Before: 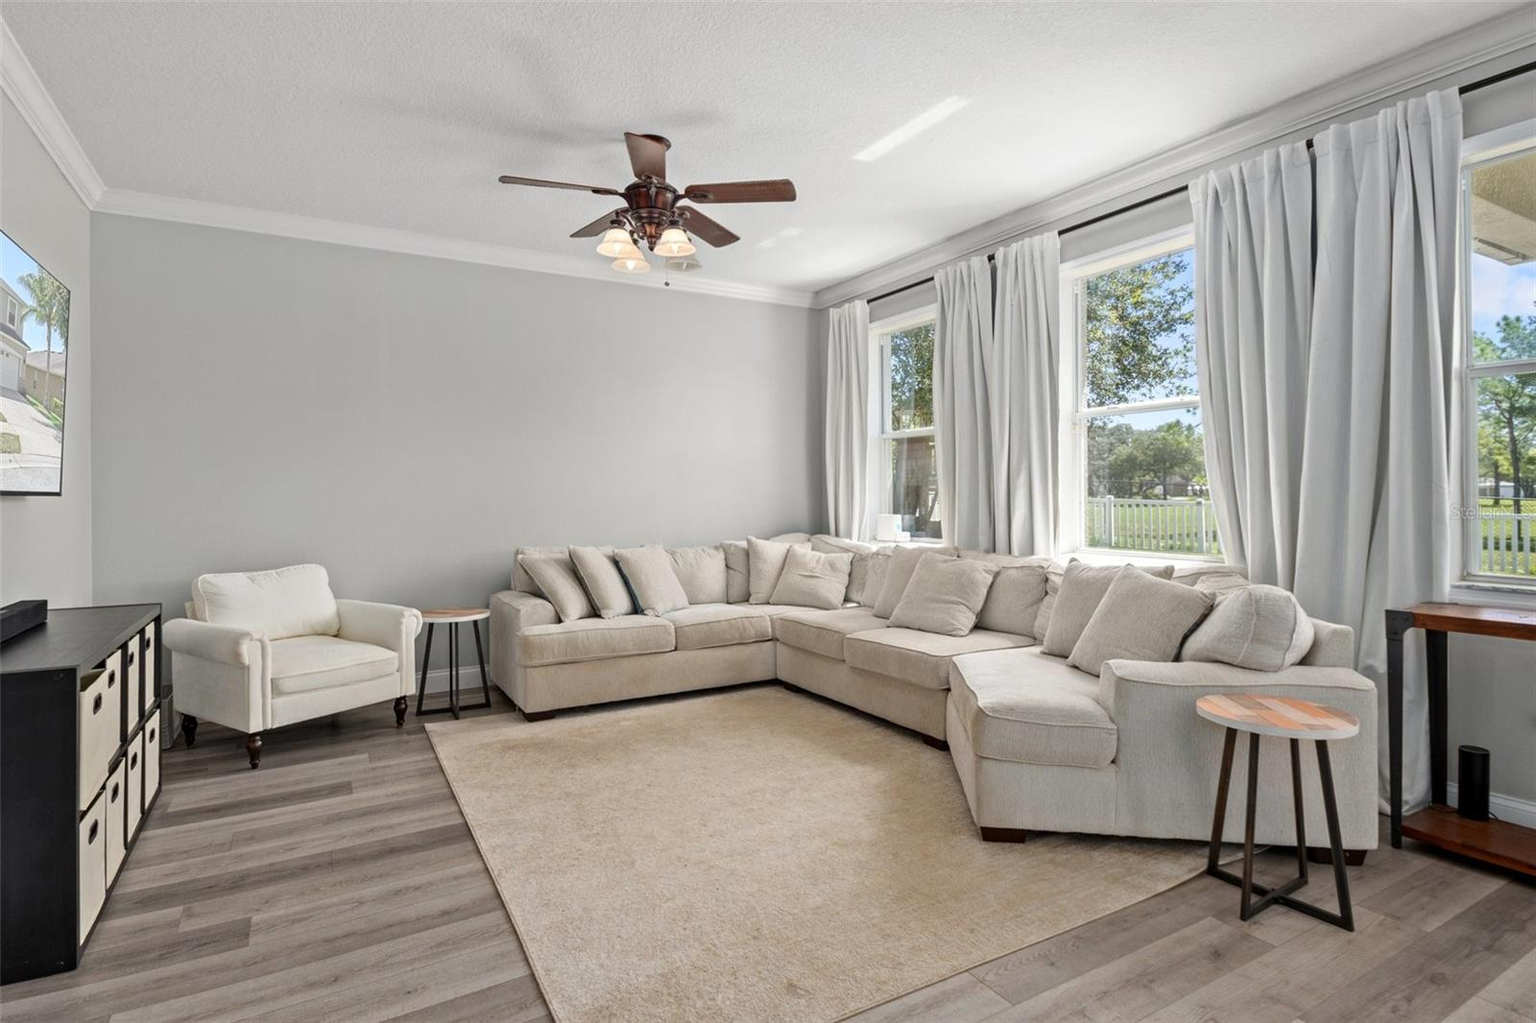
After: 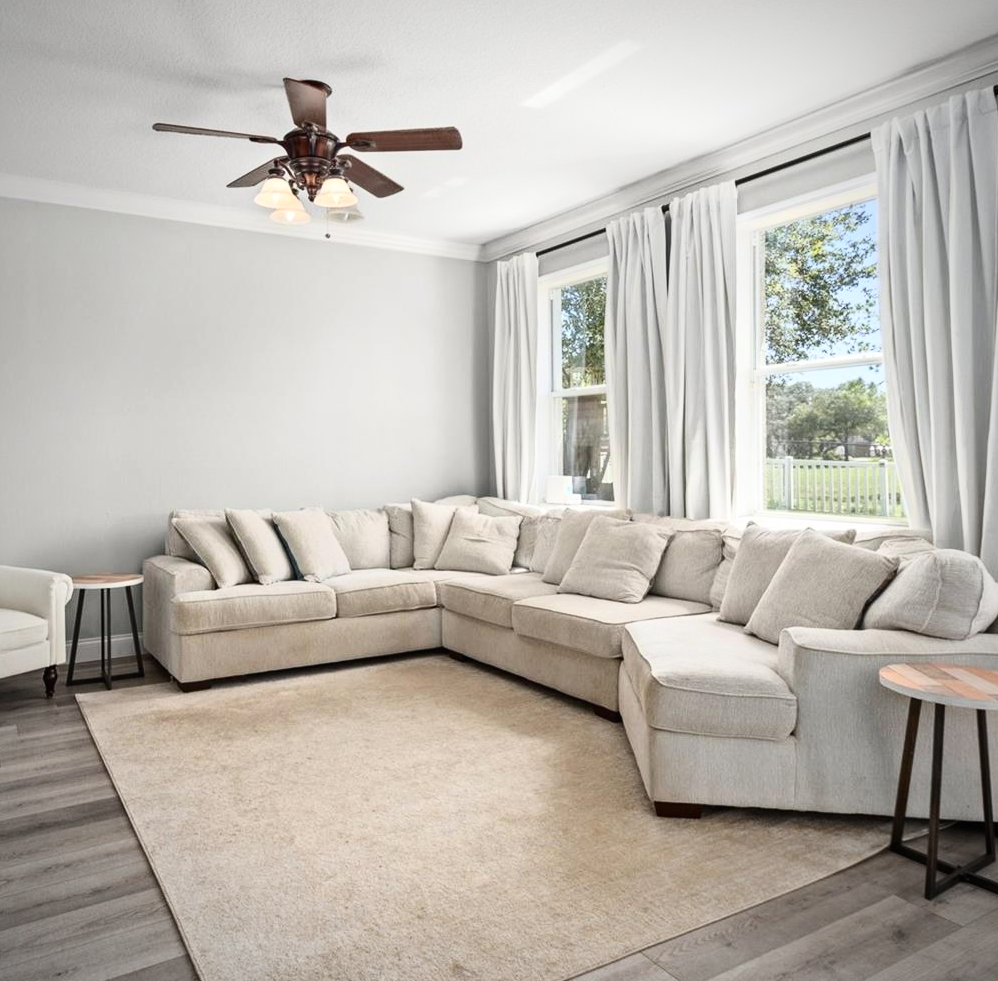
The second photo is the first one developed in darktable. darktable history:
vignetting: fall-off radius 61.1%, unbound false
tone curve: curves: ch0 [(0, 0) (0.003, 0.011) (0.011, 0.019) (0.025, 0.03) (0.044, 0.045) (0.069, 0.061) (0.1, 0.085) (0.136, 0.119) (0.177, 0.159) (0.224, 0.205) (0.277, 0.261) (0.335, 0.329) (0.399, 0.407) (0.468, 0.508) (0.543, 0.606) (0.623, 0.71) (0.709, 0.815) (0.801, 0.903) (0.898, 0.957) (1, 1)], color space Lab, independent channels, preserve colors none
crop and rotate: left 23.033%, top 5.639%, right 14.541%, bottom 2.272%
